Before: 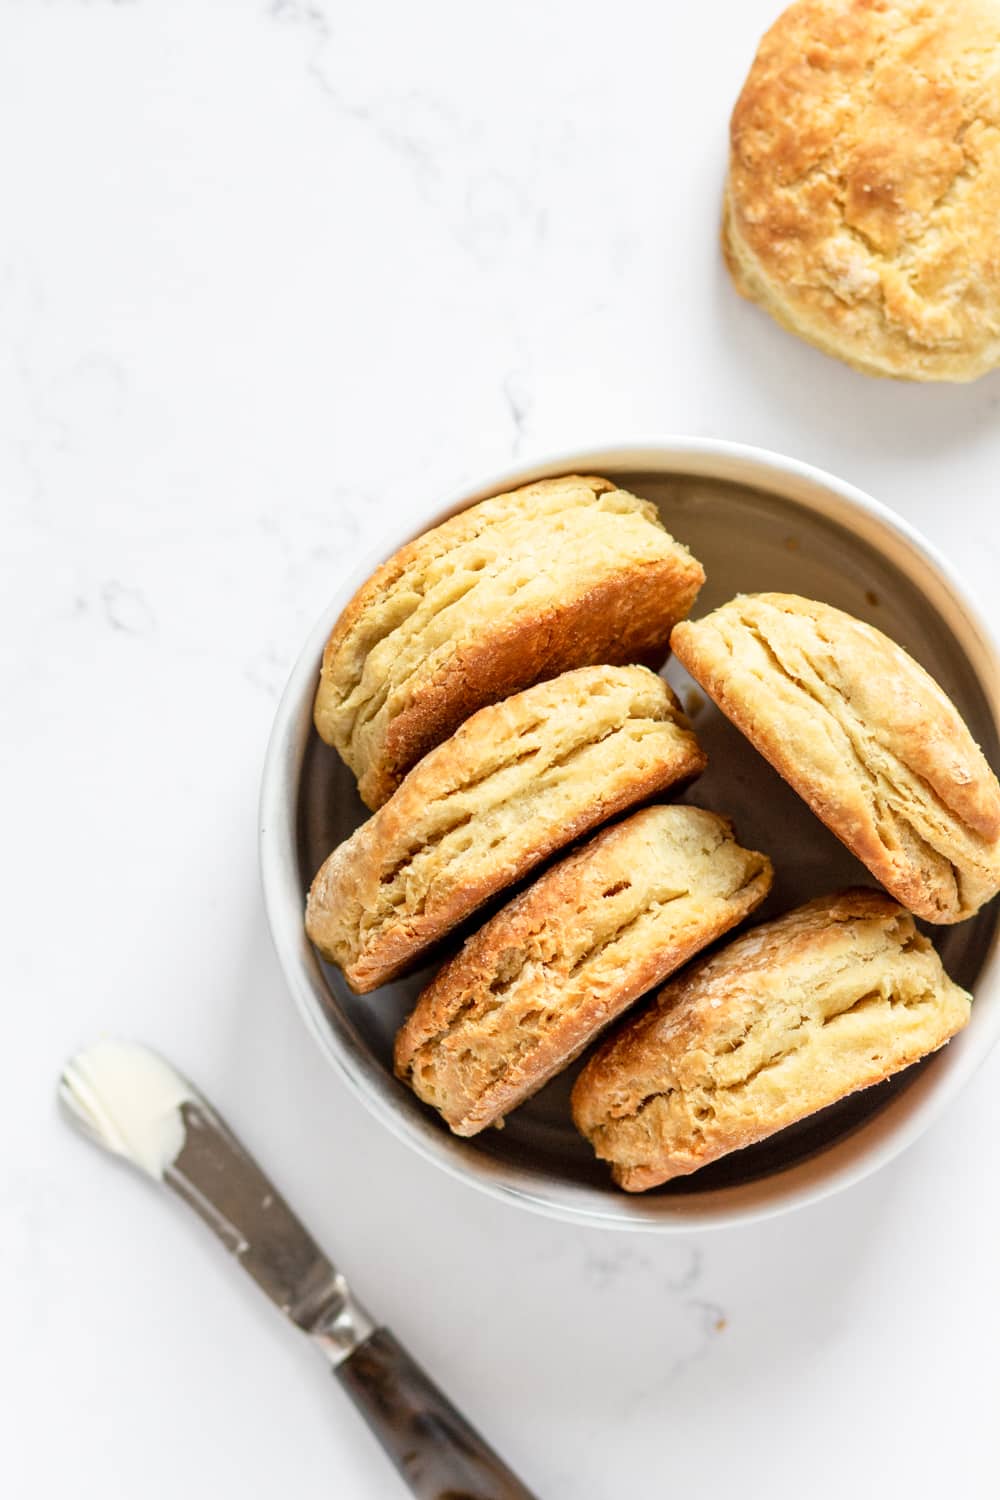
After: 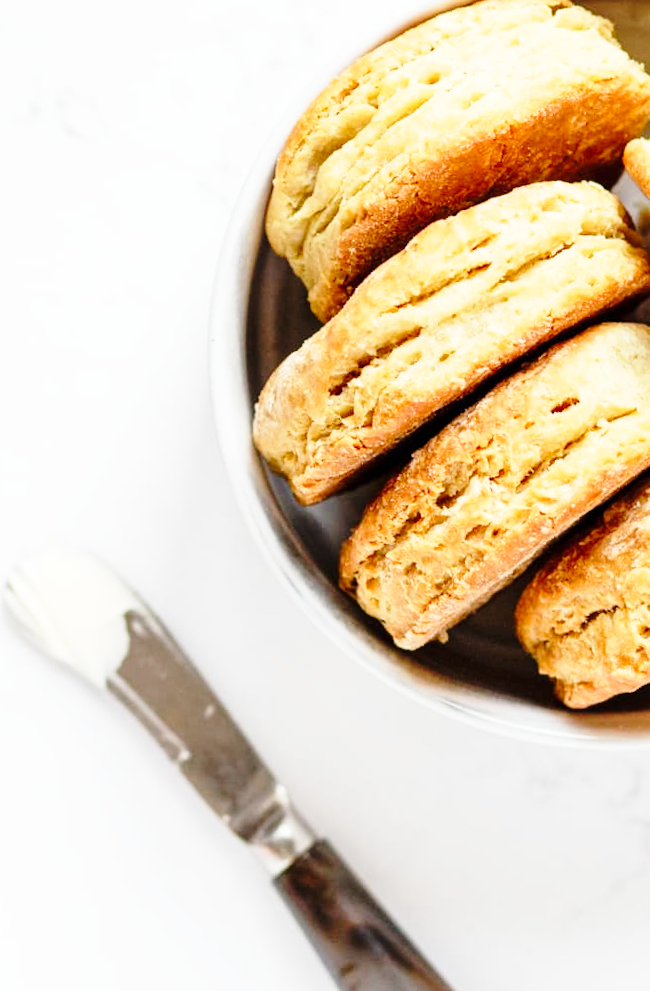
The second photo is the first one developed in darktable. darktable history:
crop and rotate: angle -1.11°, left 3.605%, top 31.959%, right 29.493%
base curve: curves: ch0 [(0, 0) (0.028, 0.03) (0.121, 0.232) (0.46, 0.748) (0.859, 0.968) (1, 1)], preserve colors none
